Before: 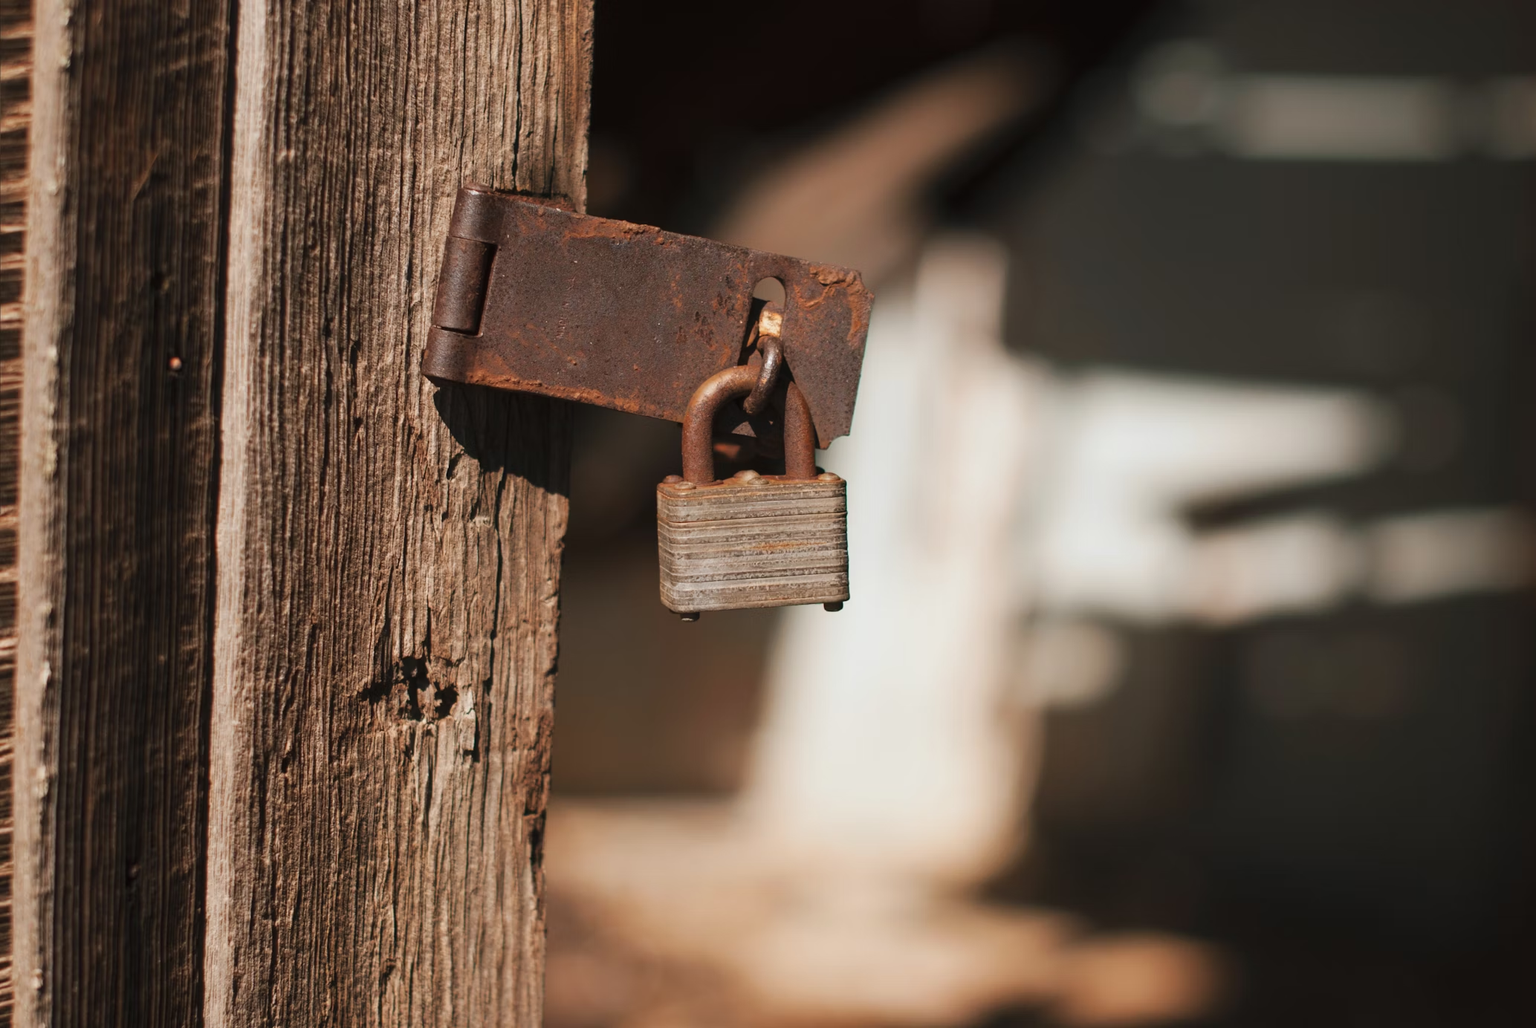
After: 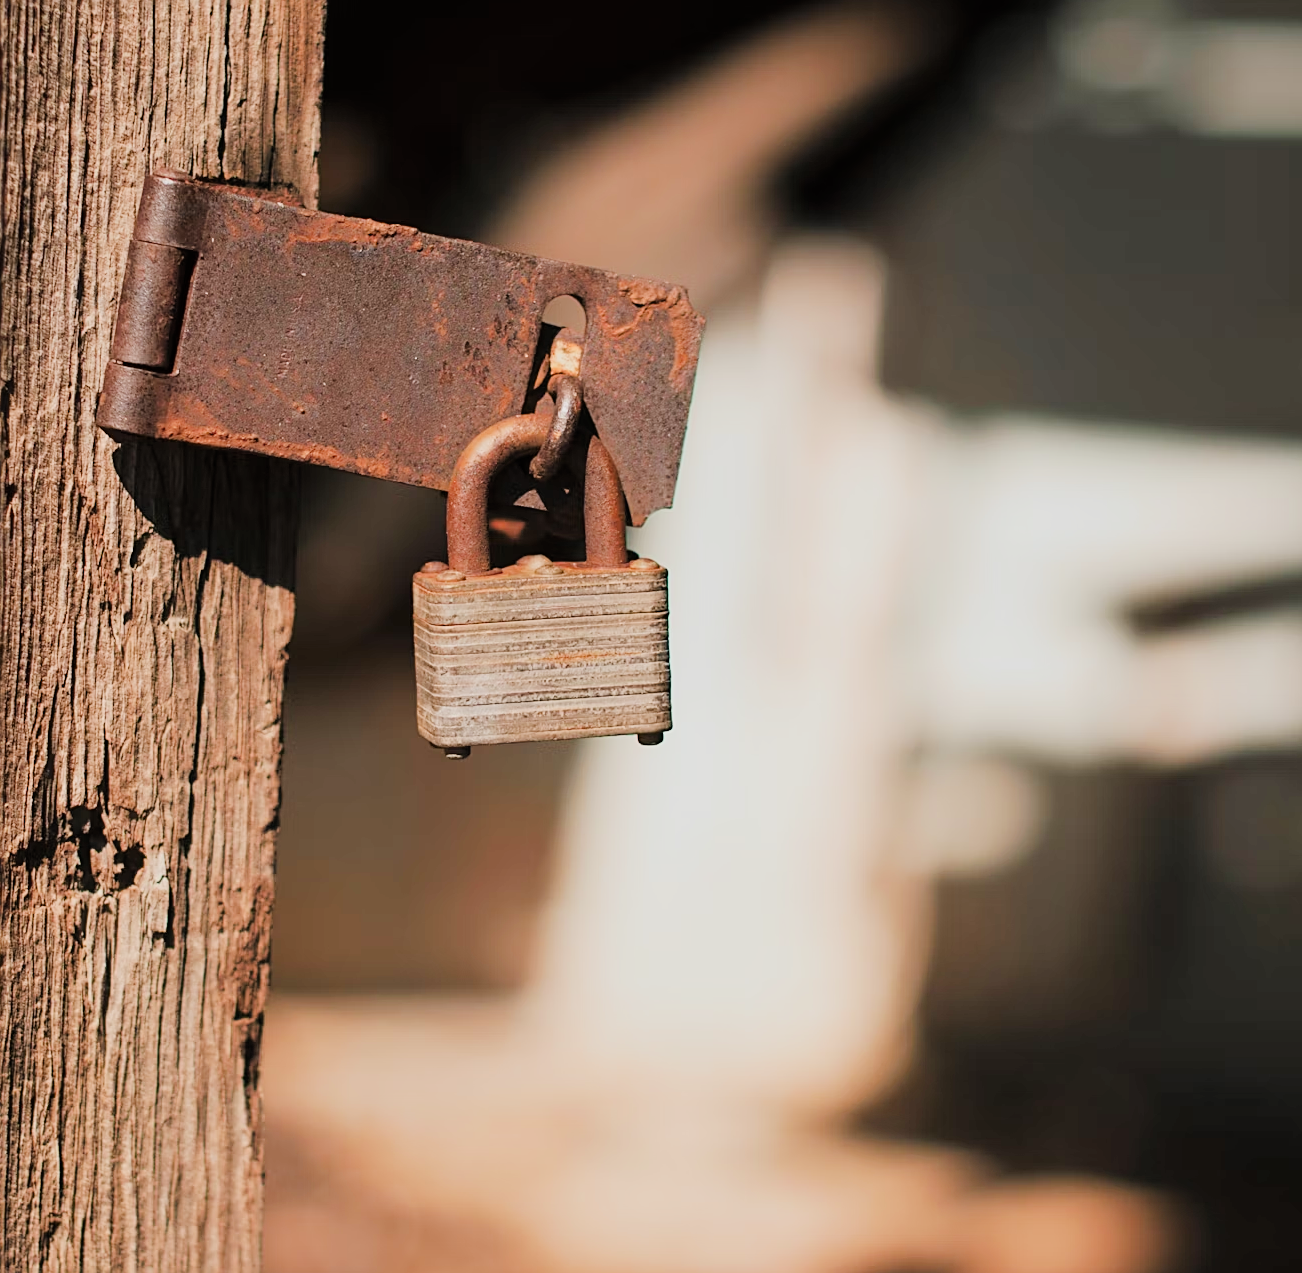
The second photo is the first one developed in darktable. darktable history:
crop and rotate: left 22.814%, top 5.641%, right 14.19%, bottom 2.358%
filmic rgb: black relative exposure -6.85 EV, white relative exposure 5.84 EV, hardness 2.69
exposure: black level correction 0, exposure 1 EV, compensate highlight preservation false
contrast brightness saturation: contrast 0.043, saturation 0.153
sharpen: on, module defaults
